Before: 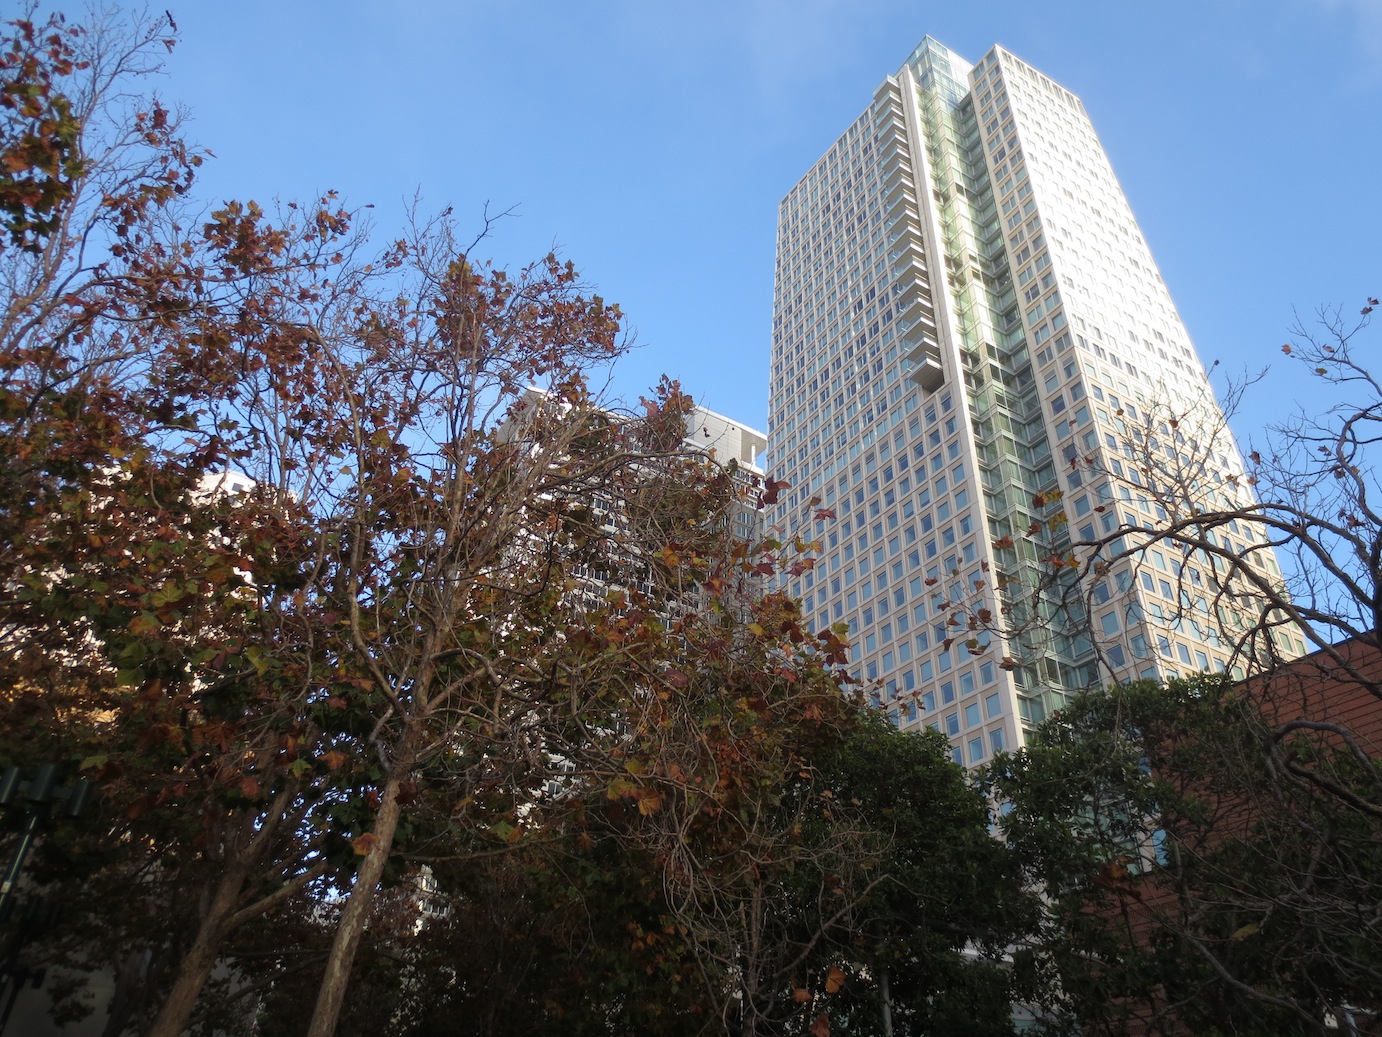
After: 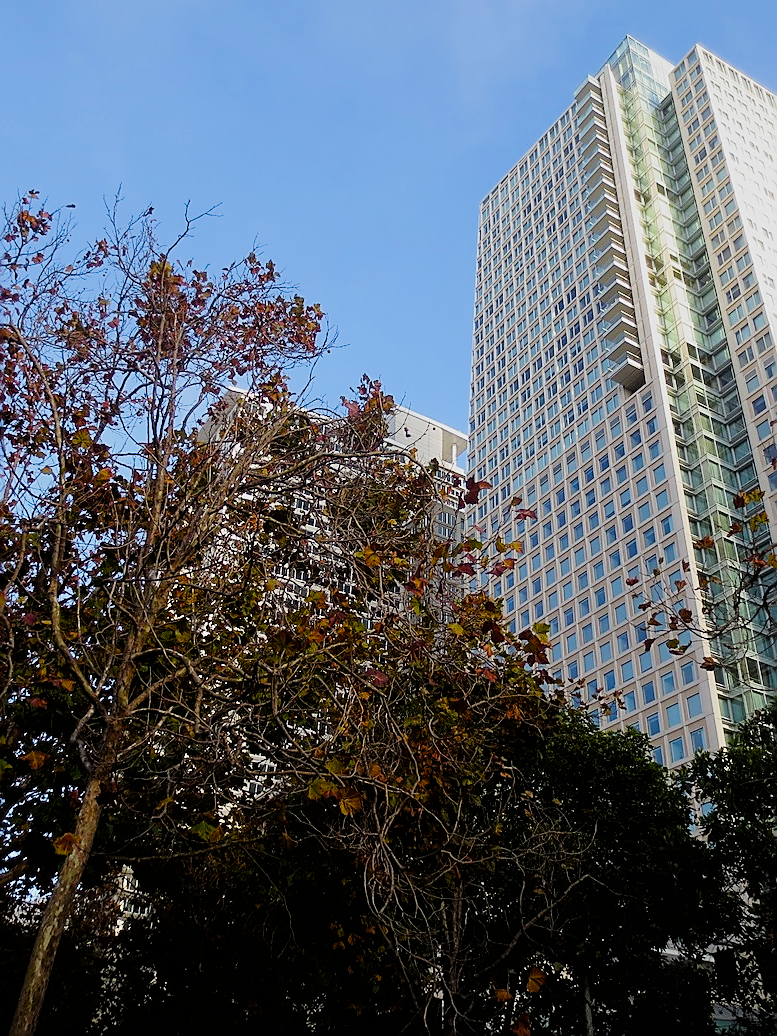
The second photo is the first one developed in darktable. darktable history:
crop: left 21.674%, right 22.086%
color balance: output saturation 120%
color balance rgb: perceptual saturation grading › global saturation 20%, perceptual saturation grading › highlights -25%, perceptual saturation grading › shadows 50%
filmic rgb: black relative exposure -5 EV, hardness 2.88, contrast 1.3
sharpen: radius 1.4, amount 1.25, threshold 0.7
